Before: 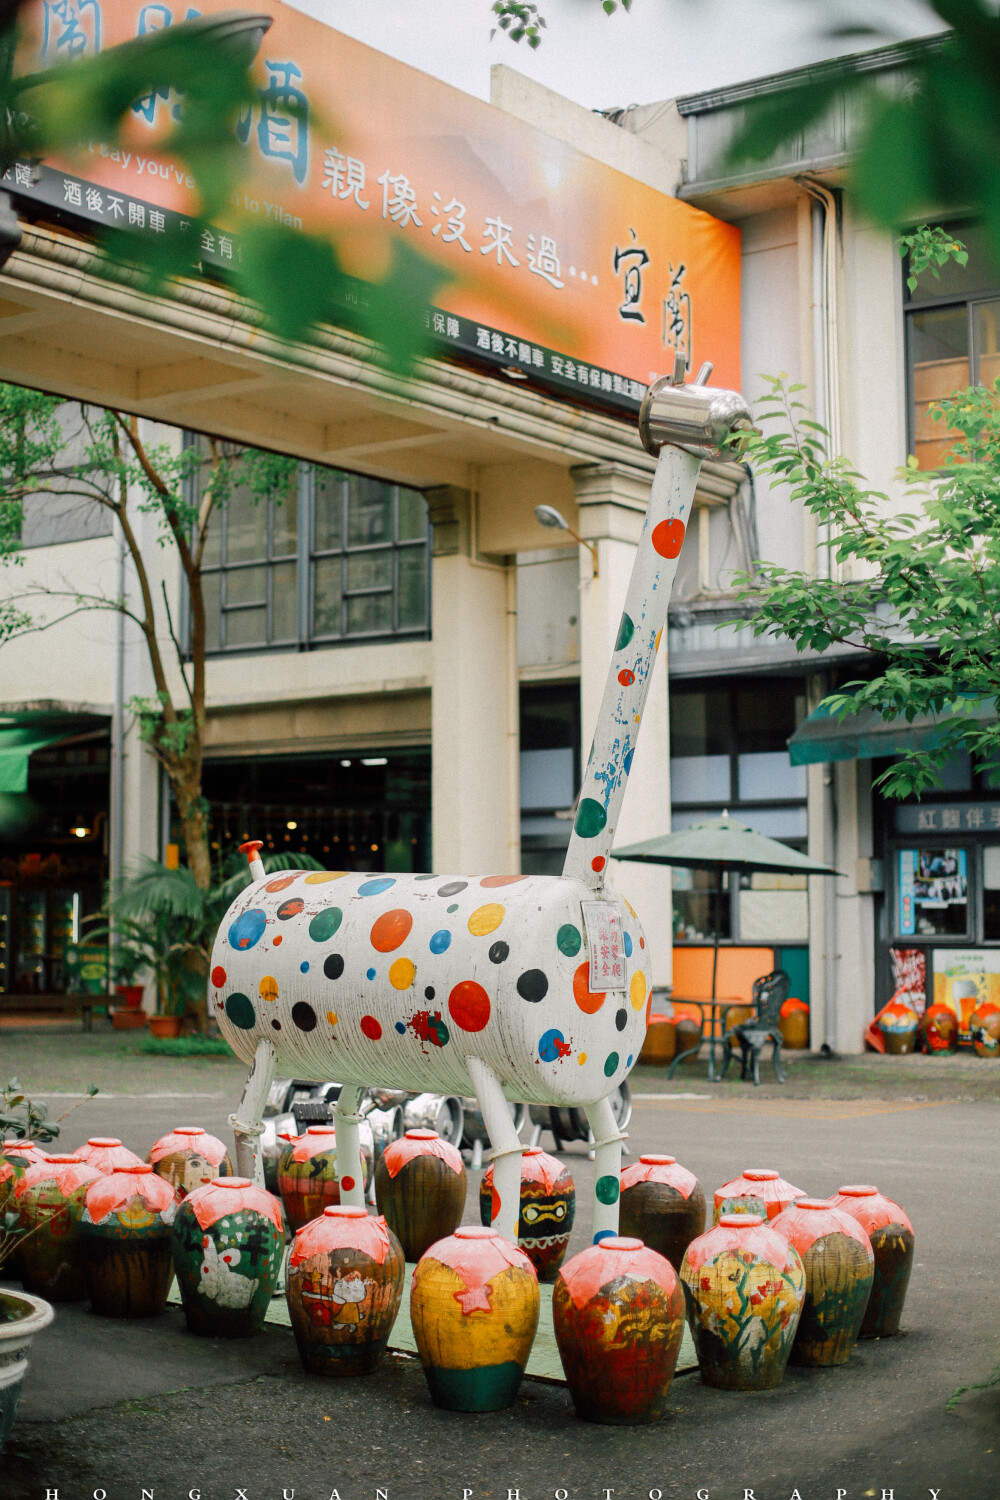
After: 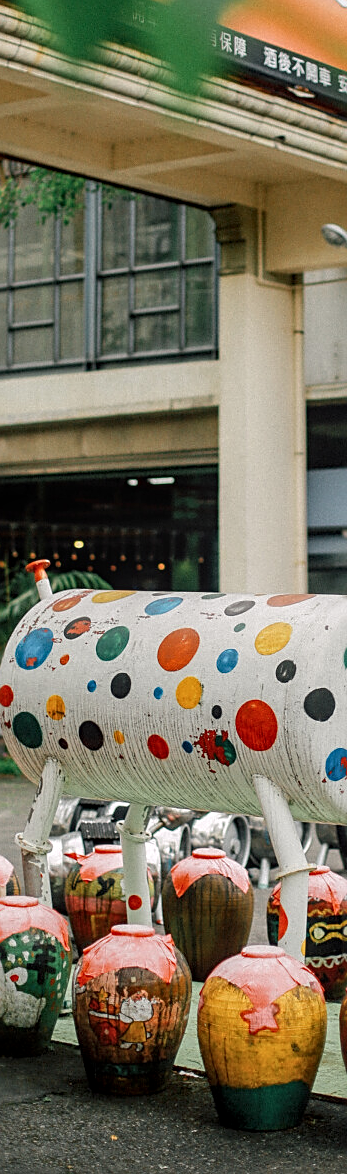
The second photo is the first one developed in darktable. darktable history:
contrast brightness saturation: saturation -0.063
crop and rotate: left 21.398%, top 18.761%, right 43.862%, bottom 2.969%
local contrast: on, module defaults
sharpen: on, module defaults
